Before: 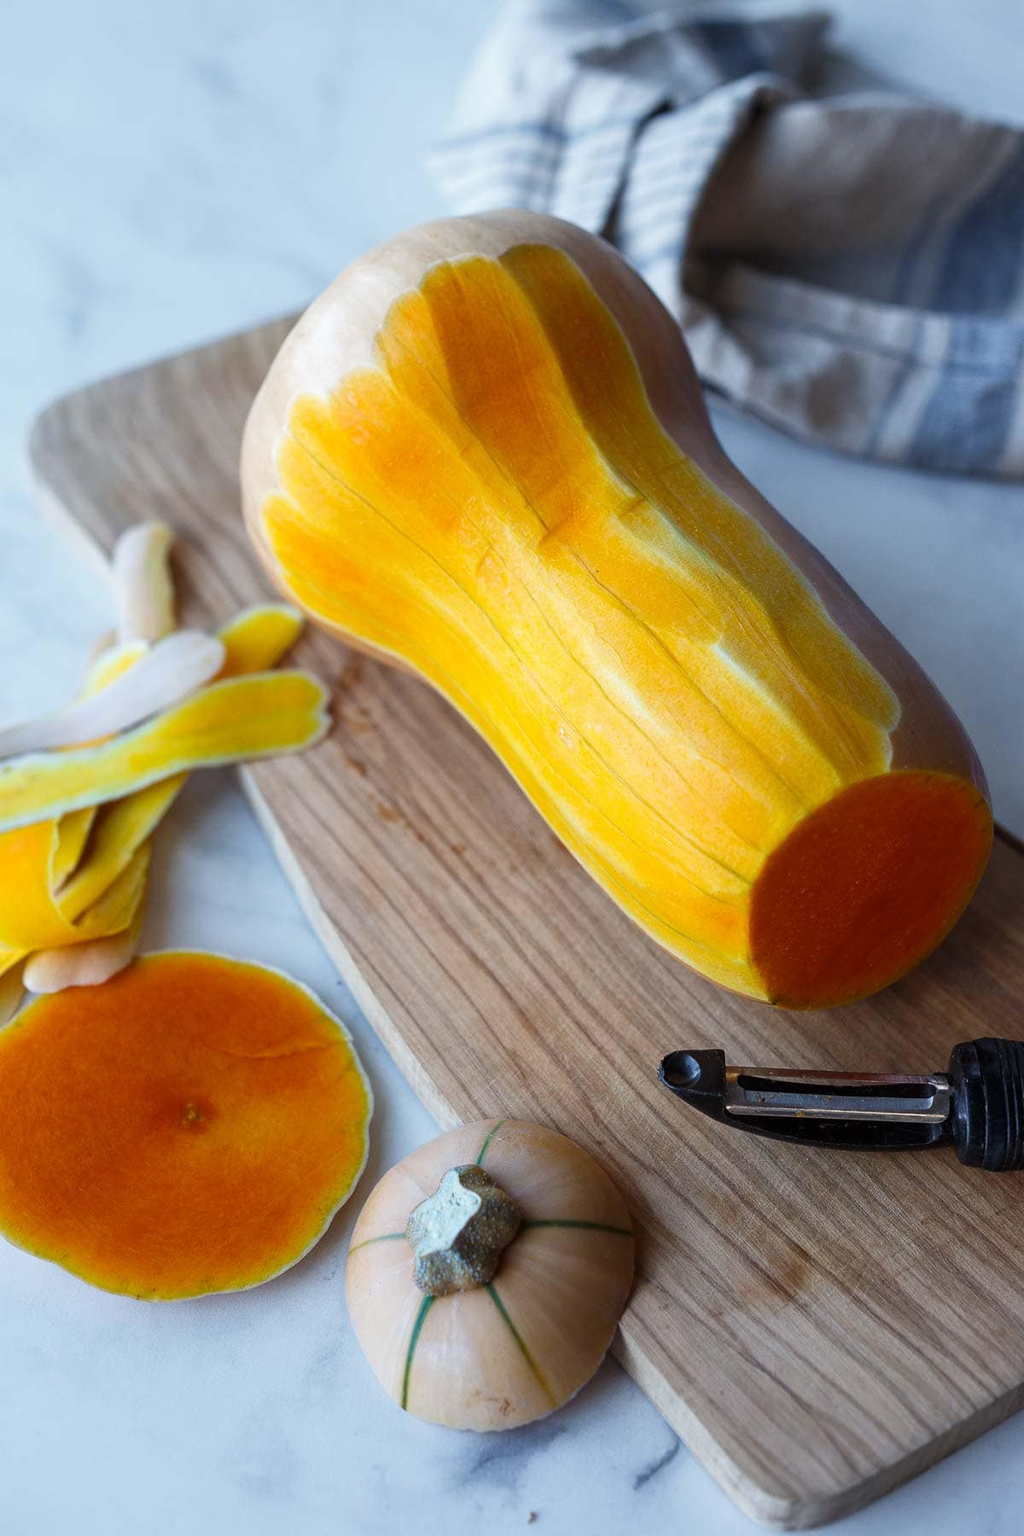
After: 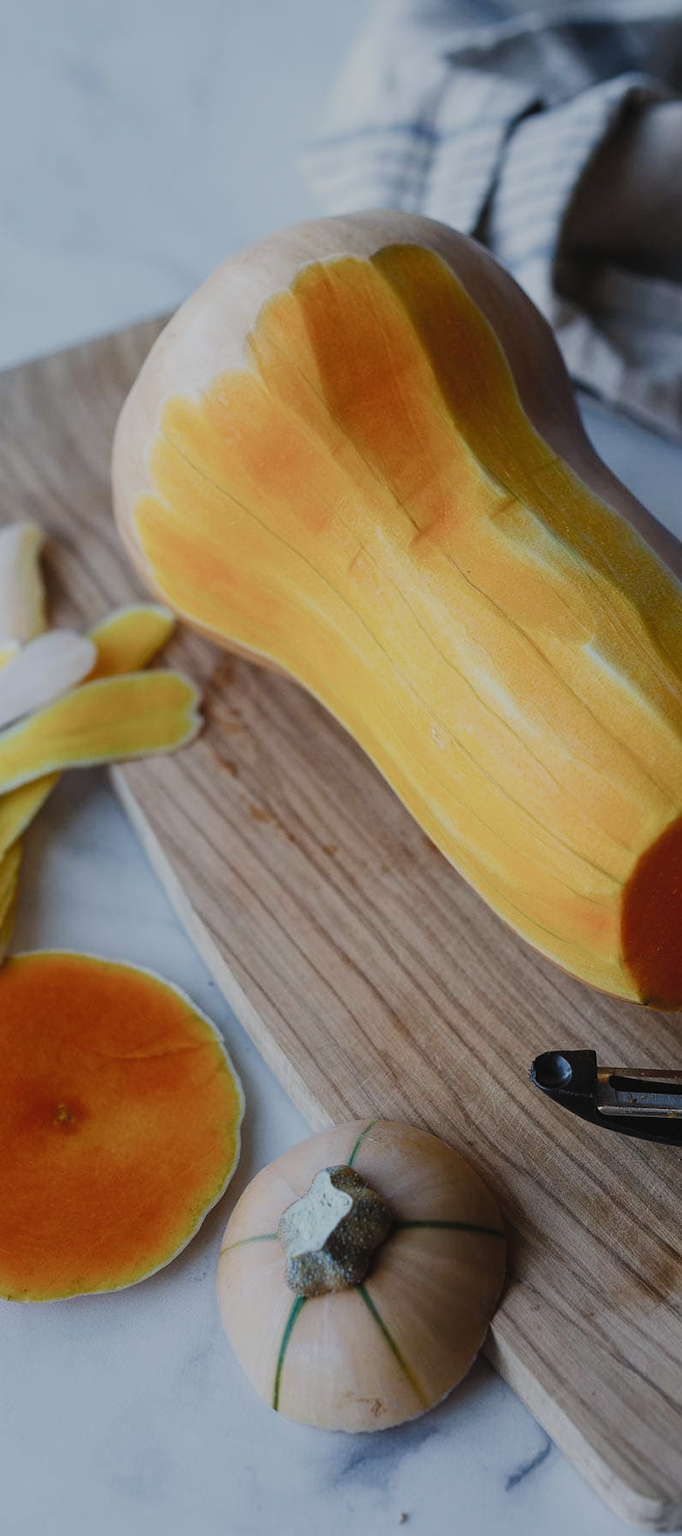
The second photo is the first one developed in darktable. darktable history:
white balance: emerald 1
filmic rgb: black relative exposure -7.65 EV, white relative exposure 4.56 EV, hardness 3.61, color science v6 (2022)
crop and rotate: left 12.648%, right 20.685%
color balance rgb: shadows lift › luminance -10%, shadows lift › chroma 1%, shadows lift › hue 113°, power › luminance -15%, highlights gain › chroma 0.2%, highlights gain › hue 333°, global offset › luminance 0.5%, perceptual saturation grading › global saturation 20%, perceptual saturation grading › highlights -50%, perceptual saturation grading › shadows 25%, contrast -10%
exposure: black level correction -0.014, exposure -0.193 EV, compensate highlight preservation false
